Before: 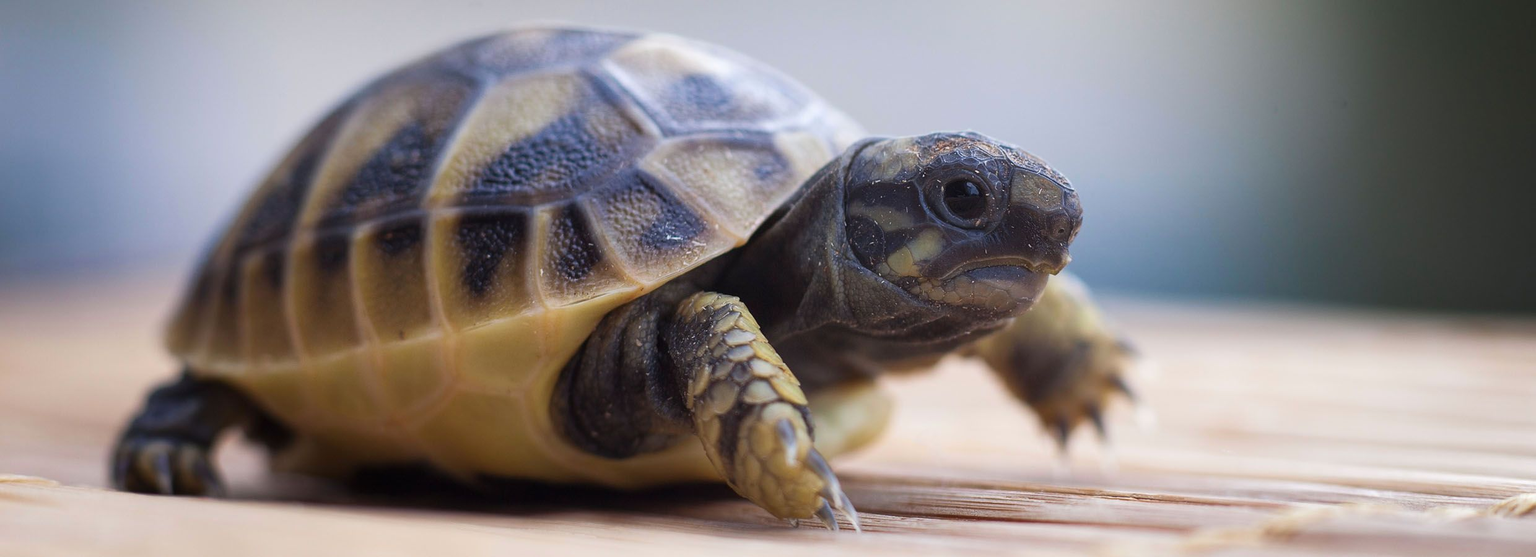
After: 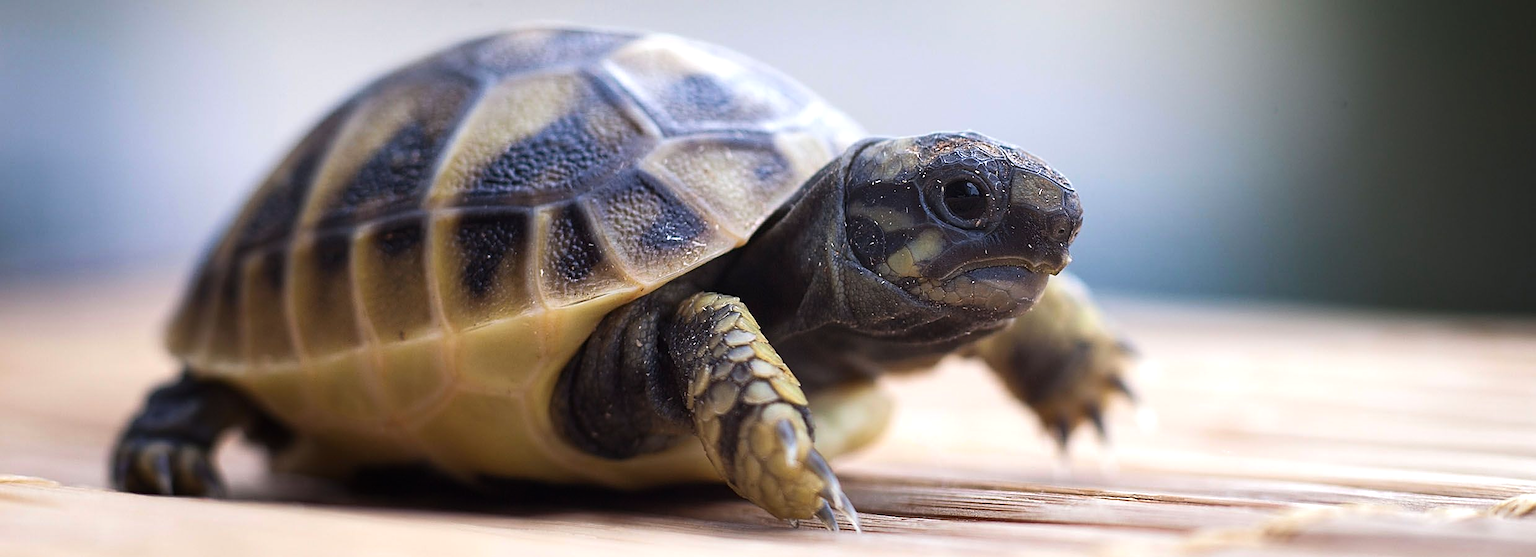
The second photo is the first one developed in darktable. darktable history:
sharpen: on, module defaults
tone equalizer: -8 EV -0.407 EV, -7 EV -0.362 EV, -6 EV -0.317 EV, -5 EV -0.188 EV, -3 EV 0.199 EV, -2 EV 0.339 EV, -1 EV 0.386 EV, +0 EV 0.439 EV, edges refinement/feathering 500, mask exposure compensation -1.57 EV, preserve details no
